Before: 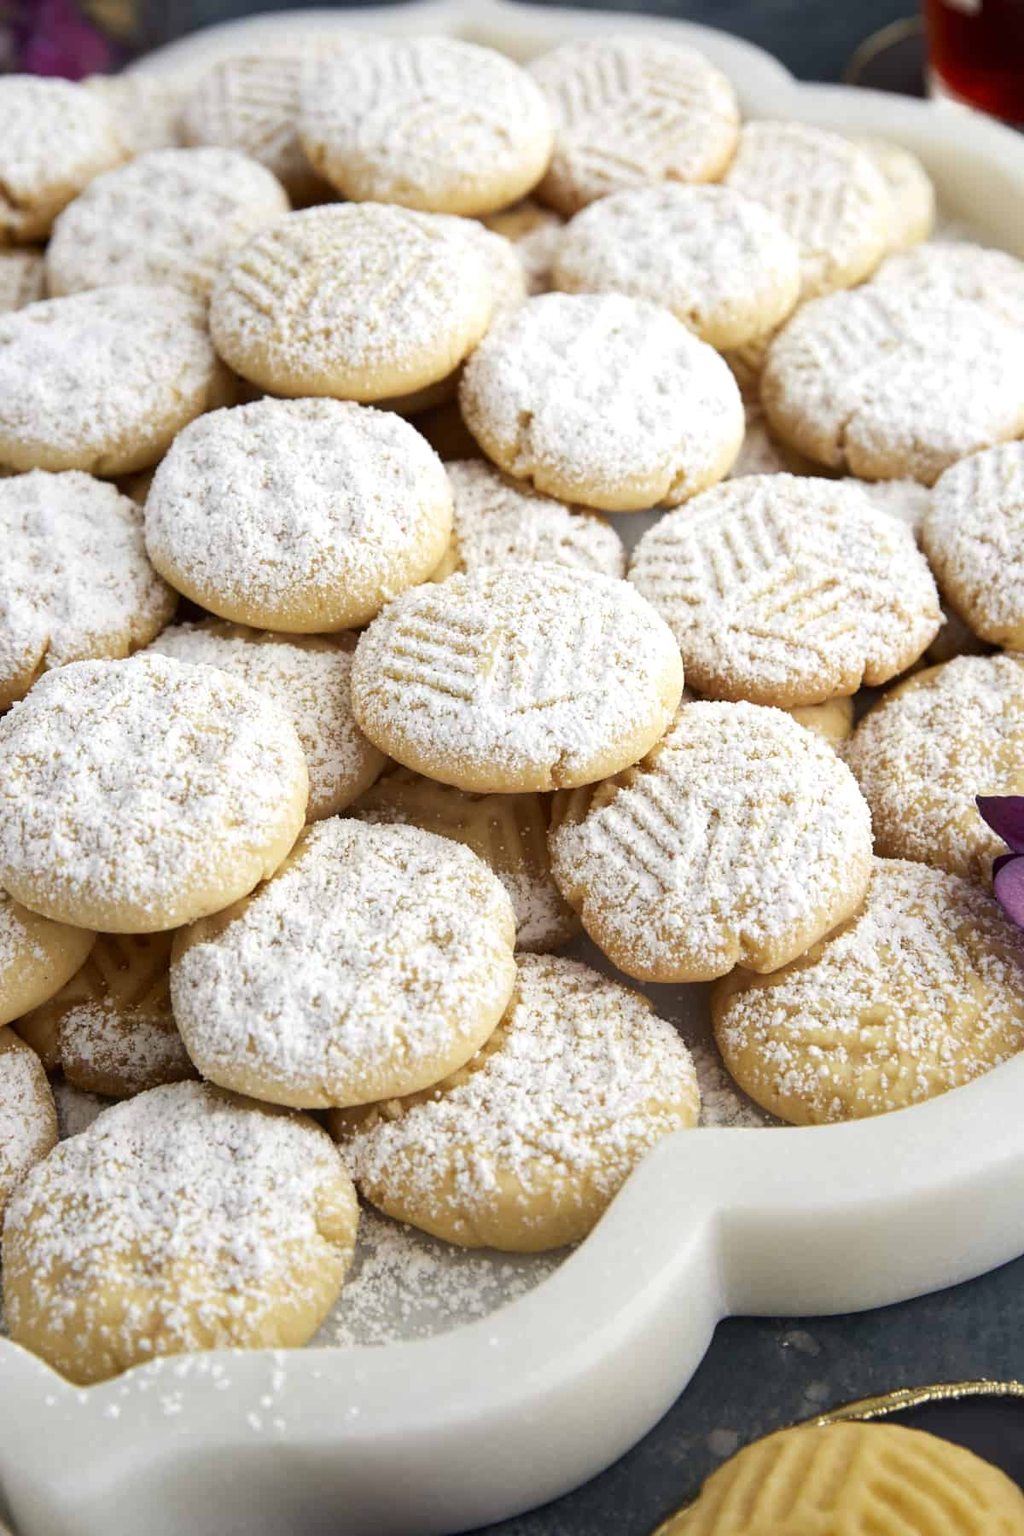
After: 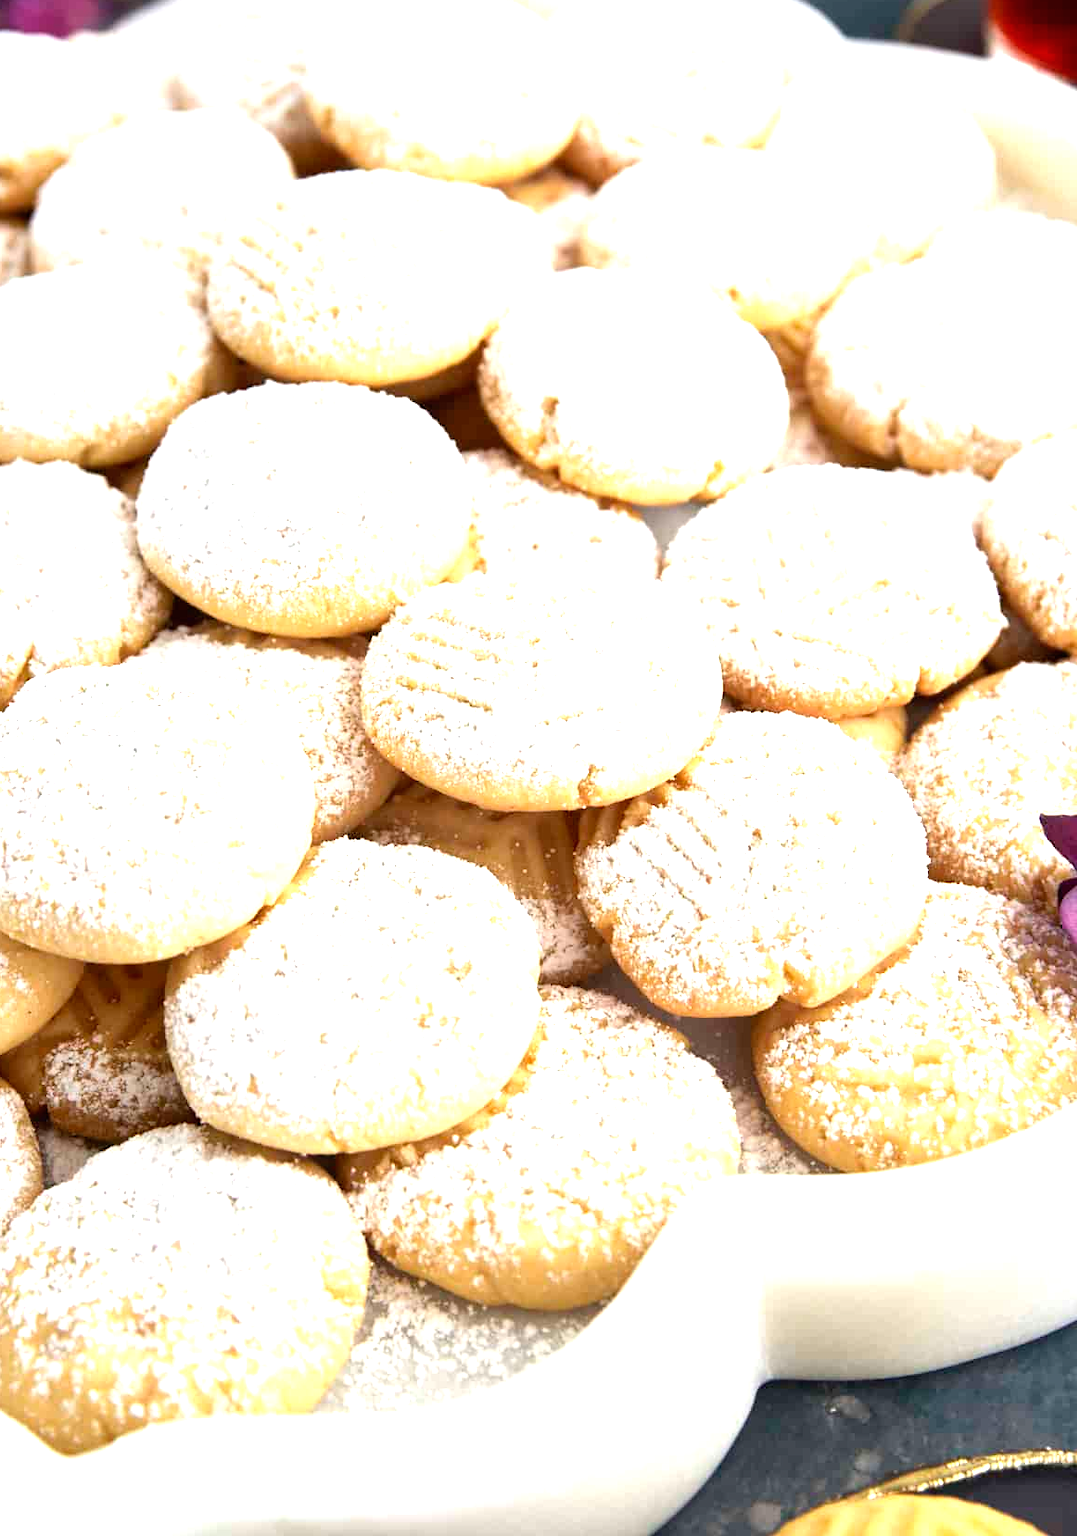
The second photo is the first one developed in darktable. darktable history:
exposure: black level correction 0, exposure 1.2 EV, compensate exposure bias true, compensate highlight preservation false
crop: left 1.908%, top 3.006%, right 1.236%, bottom 4.901%
